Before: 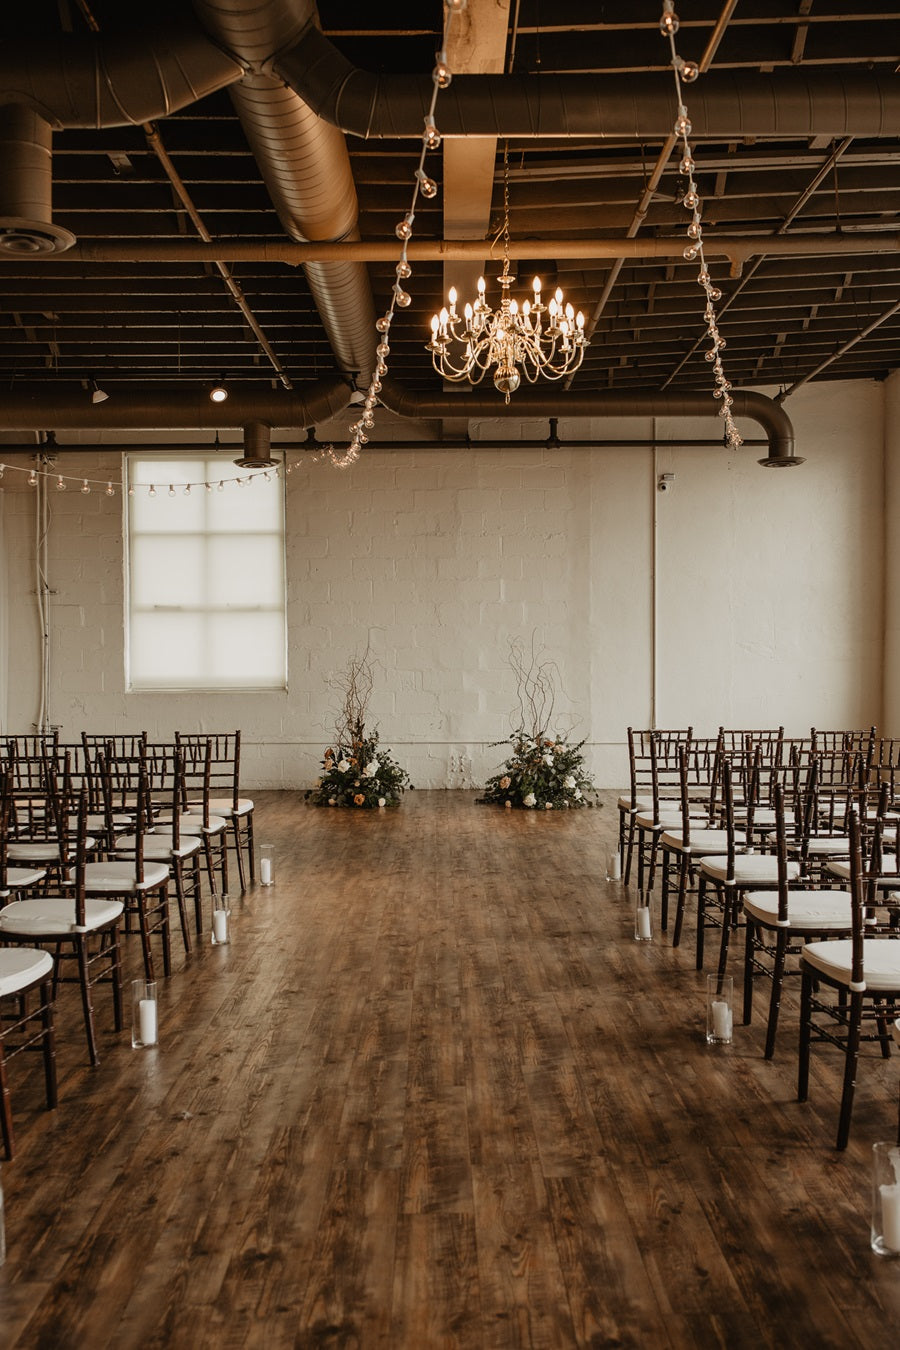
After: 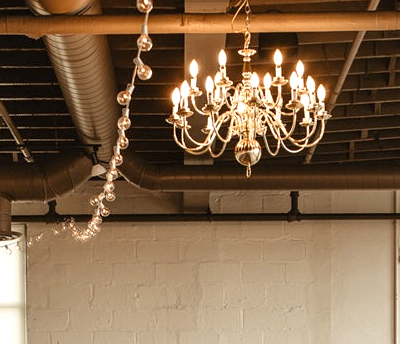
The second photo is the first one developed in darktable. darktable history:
exposure: exposure 0.669 EV, compensate highlight preservation false
crop: left 28.866%, top 16.861%, right 26.68%, bottom 57.621%
